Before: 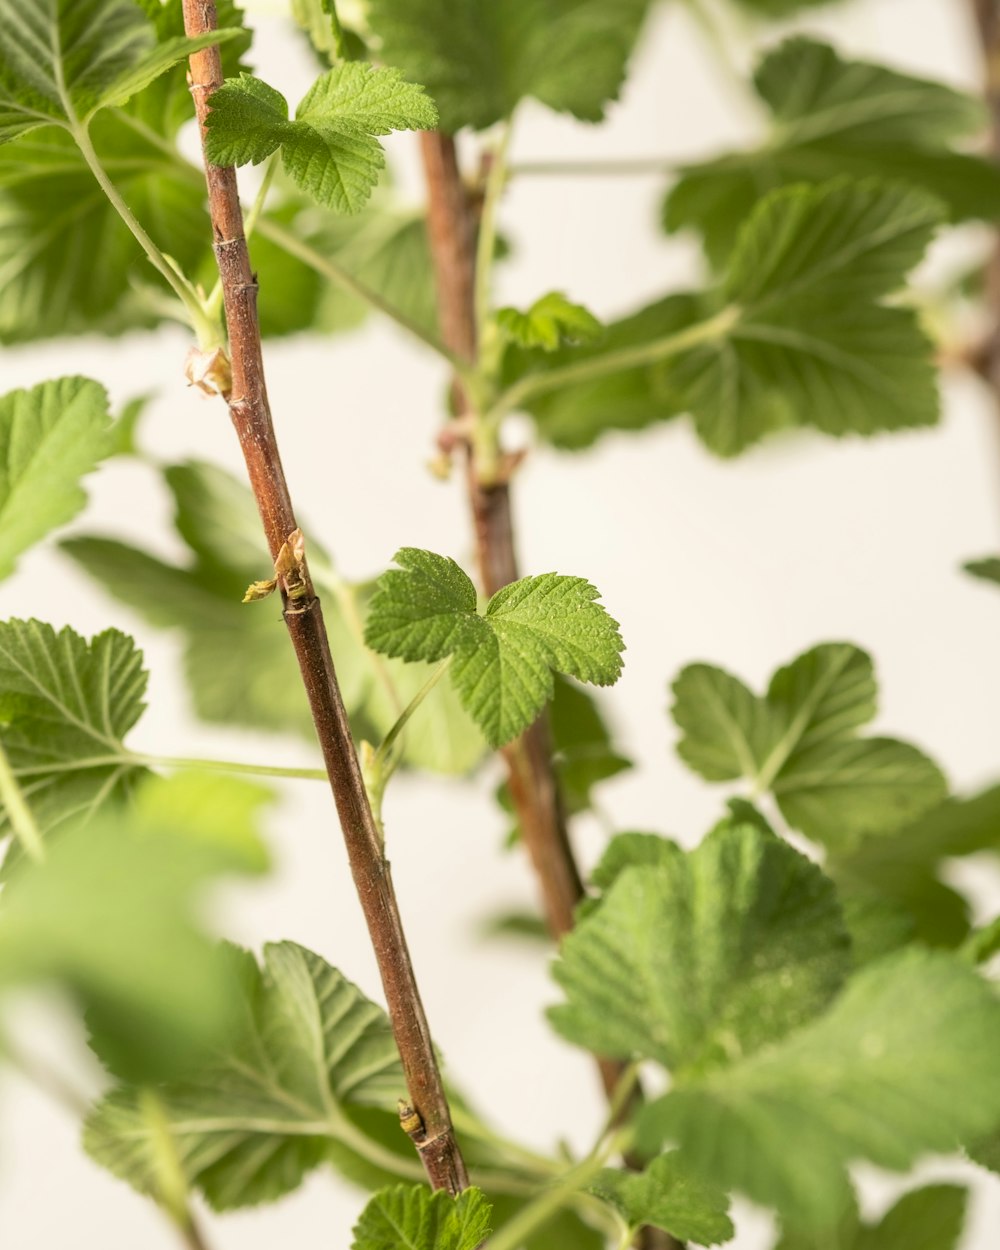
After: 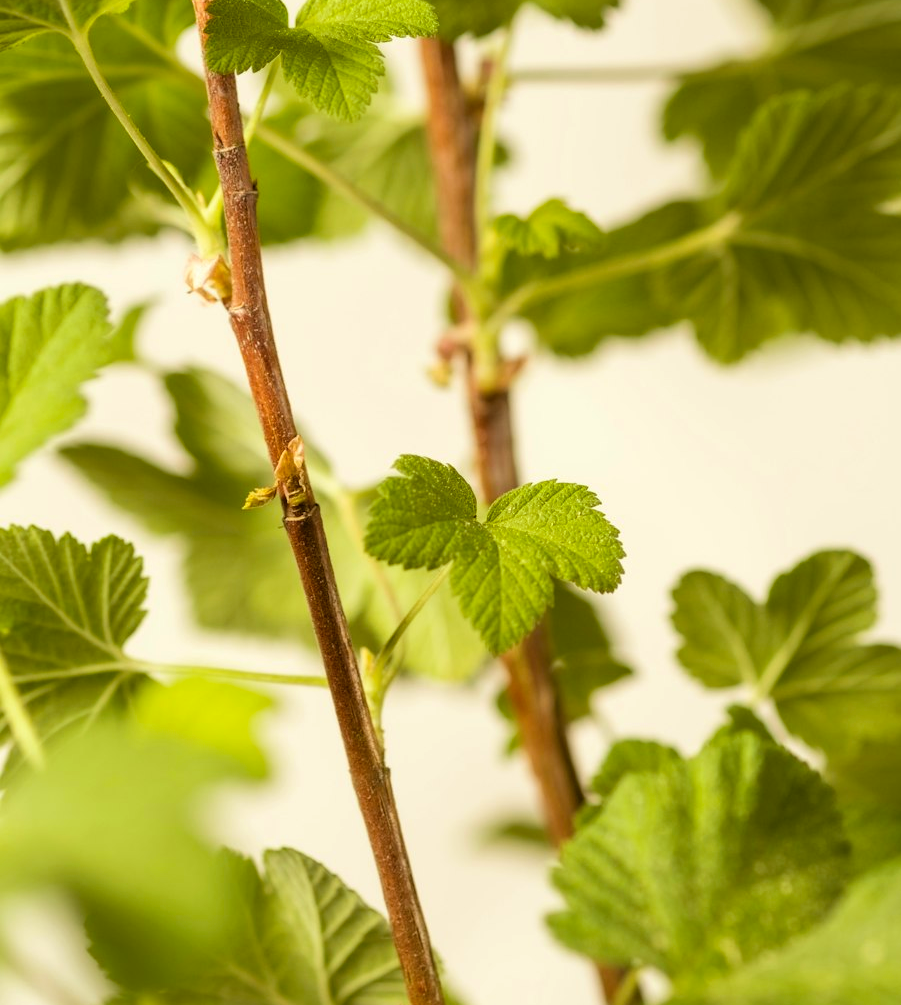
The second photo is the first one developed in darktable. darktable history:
color balance rgb: power › chroma 2.501%, power › hue 68.09°, perceptual saturation grading › global saturation 0.937%, global vibrance 30.49%
crop: top 7.485%, right 9.81%, bottom 12.085%
